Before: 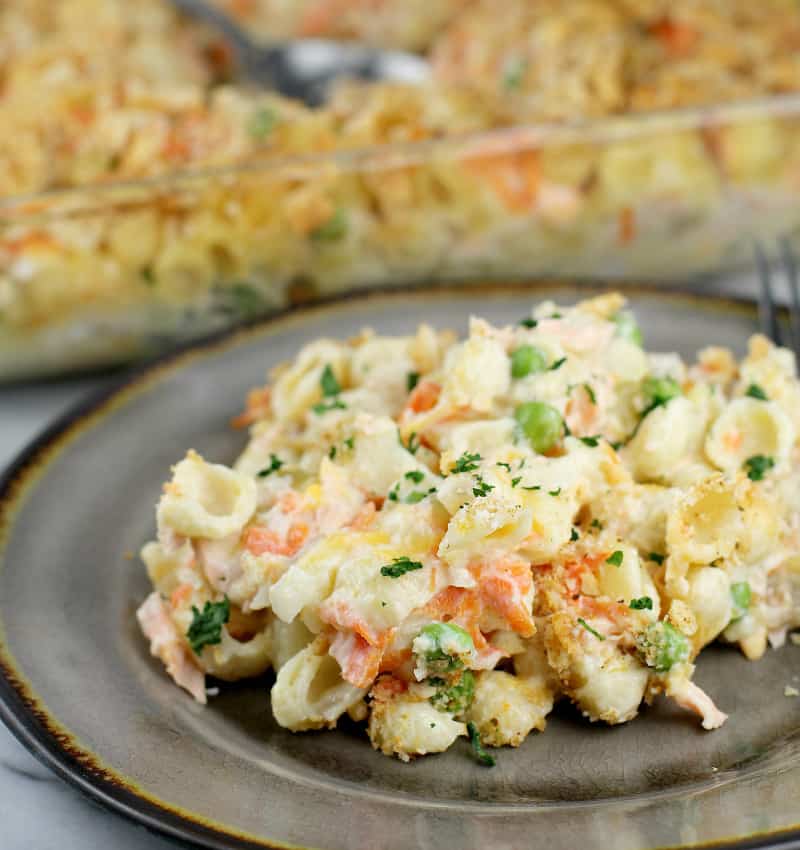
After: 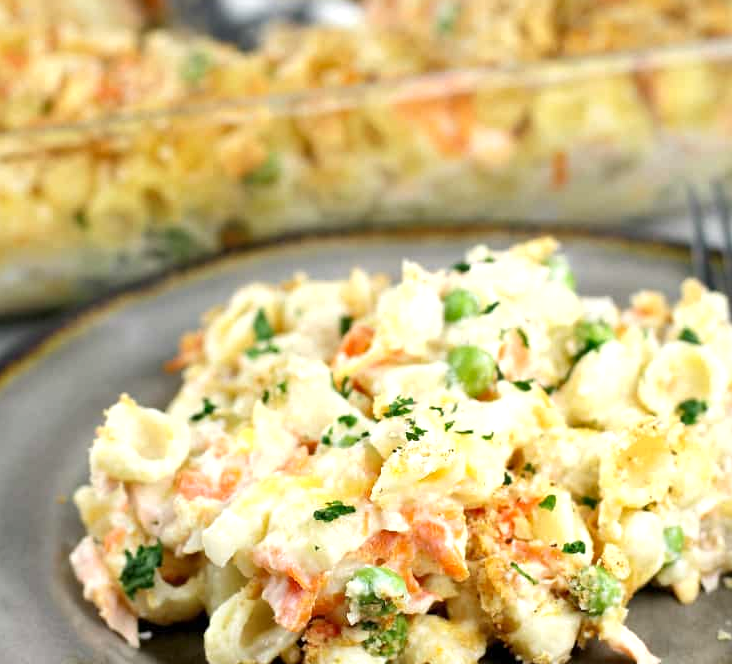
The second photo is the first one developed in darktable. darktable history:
shadows and highlights: shadows 36.46, highlights -28.04, soften with gaussian
crop: left 8.459%, top 6.626%, bottom 15.247%
exposure: exposure 0.563 EV, compensate highlight preservation false
